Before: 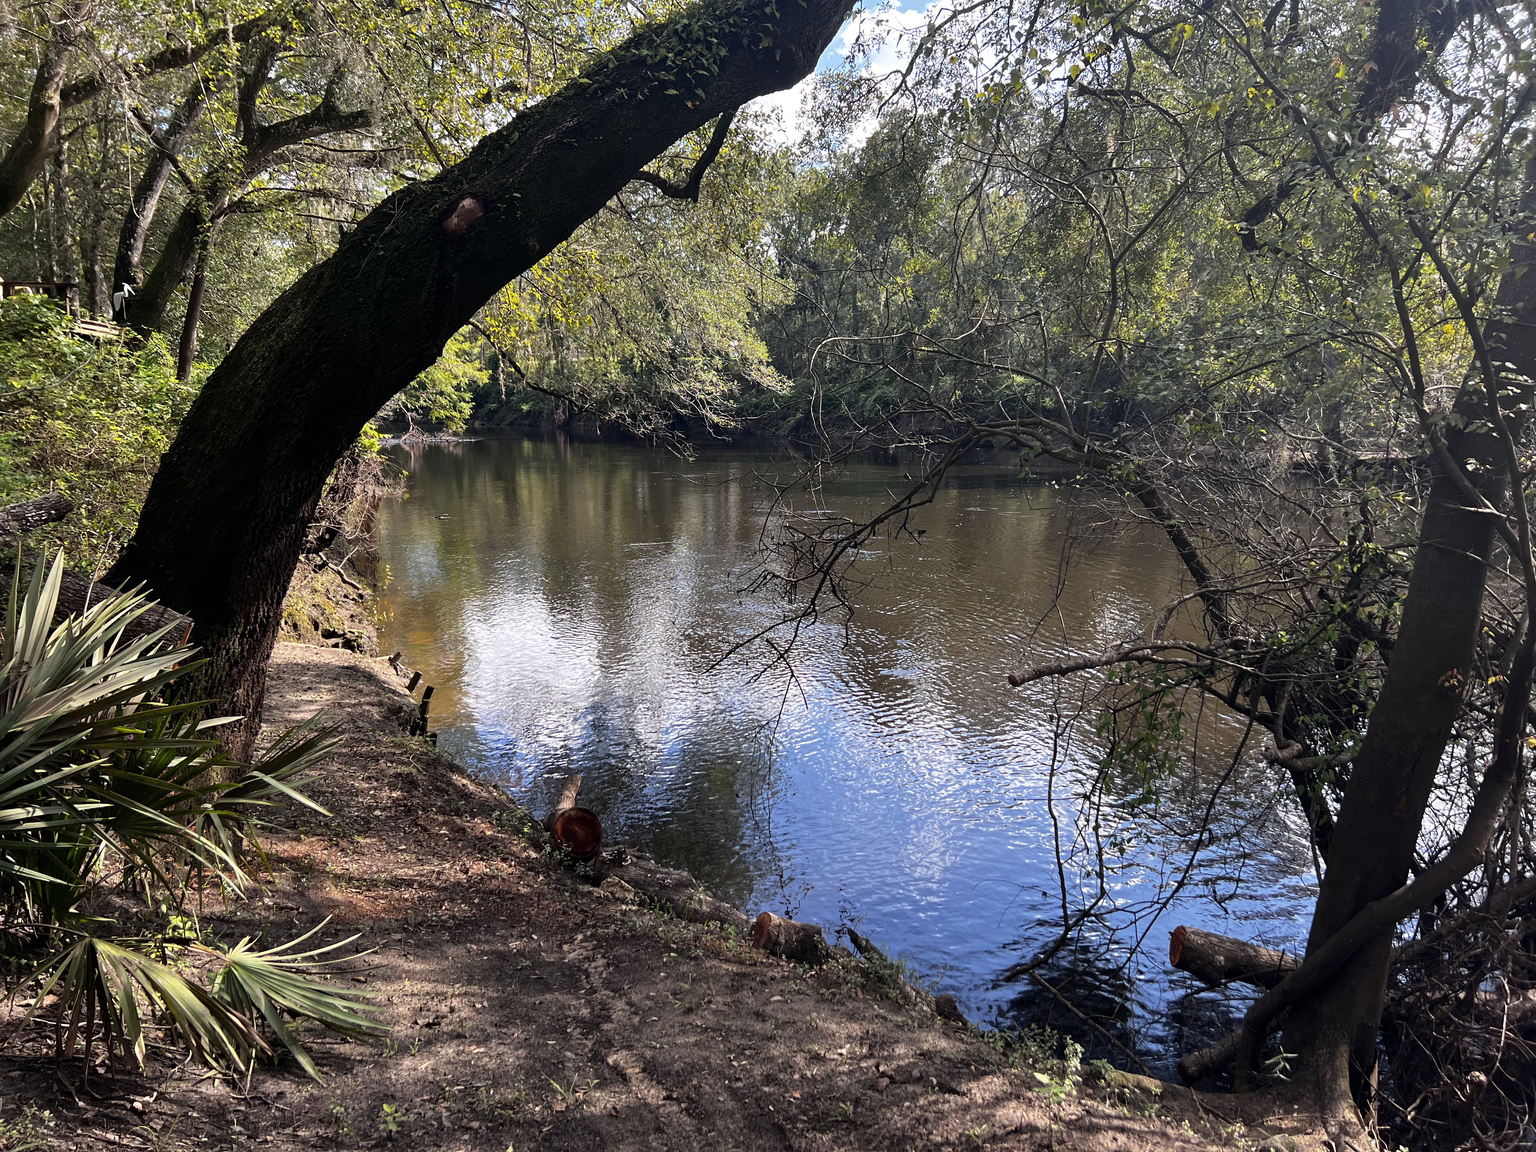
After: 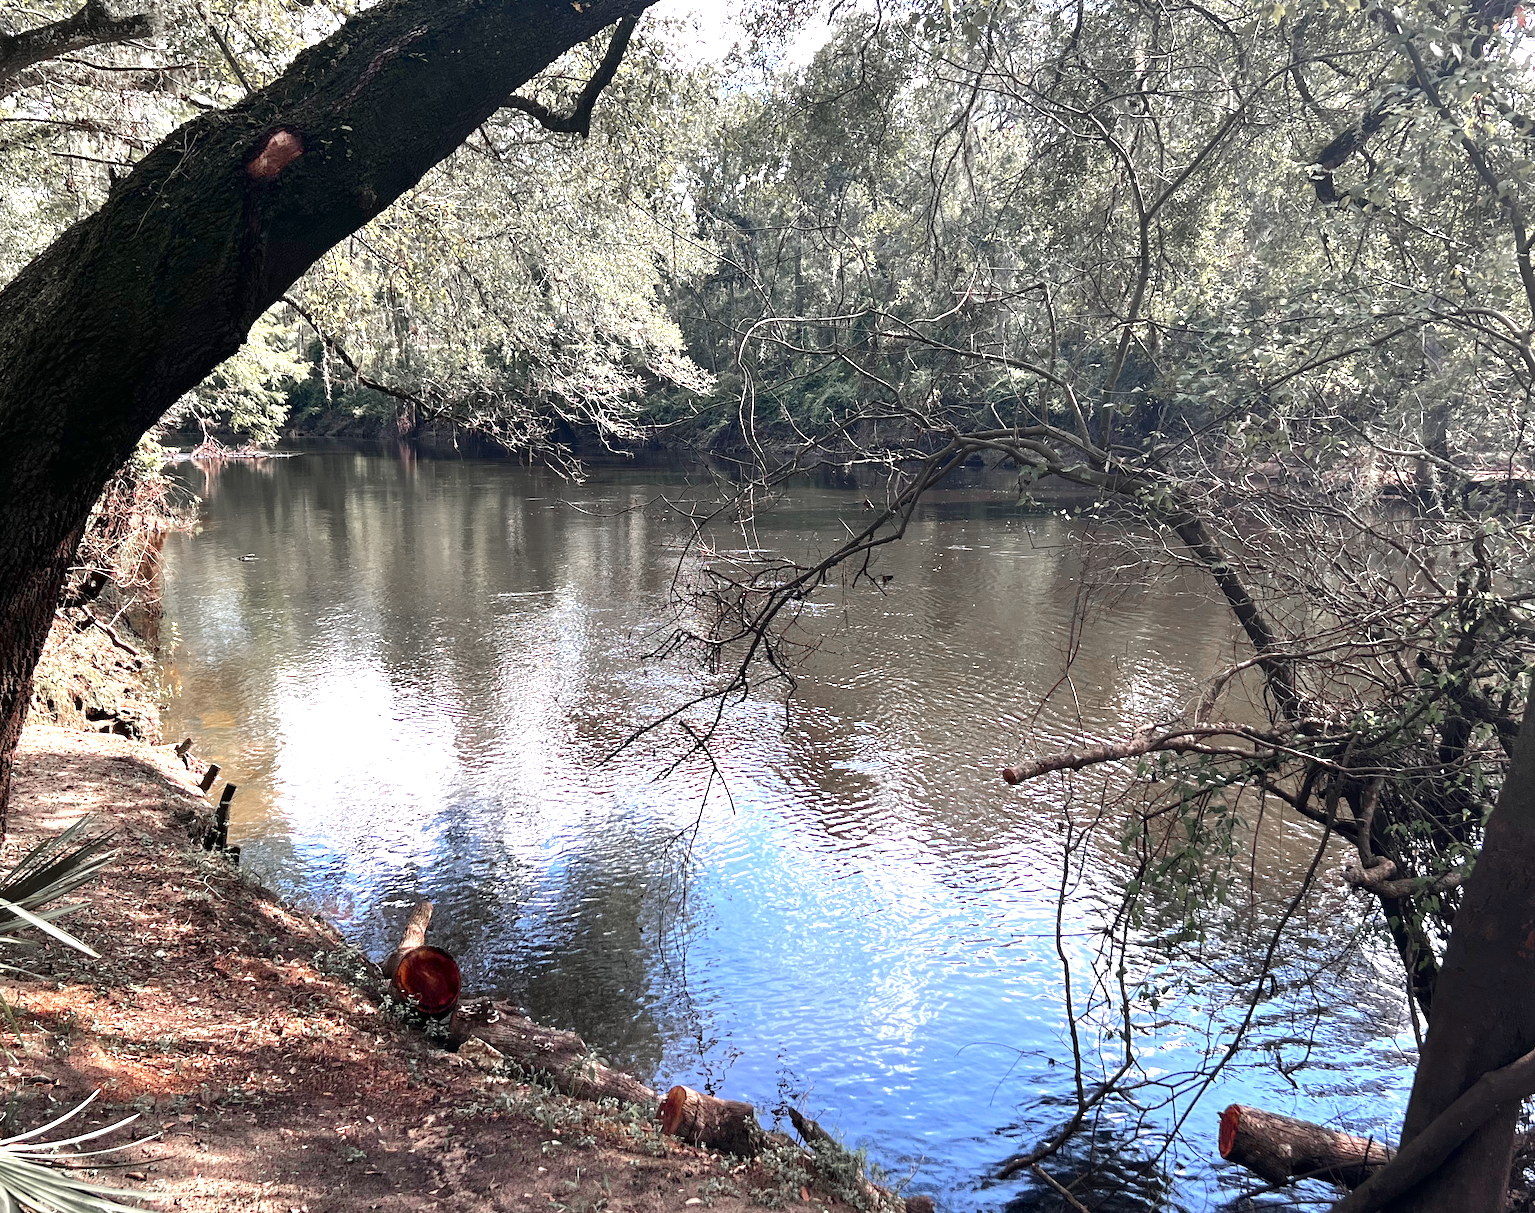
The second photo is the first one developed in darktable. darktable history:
color zones: curves: ch1 [(0, 0.708) (0.088, 0.648) (0.245, 0.187) (0.429, 0.326) (0.571, 0.498) (0.714, 0.5) (0.857, 0.5) (1, 0.708)]
crop: left 16.768%, top 8.653%, right 8.362%, bottom 12.485%
exposure: exposure 1.137 EV, compensate highlight preservation false
